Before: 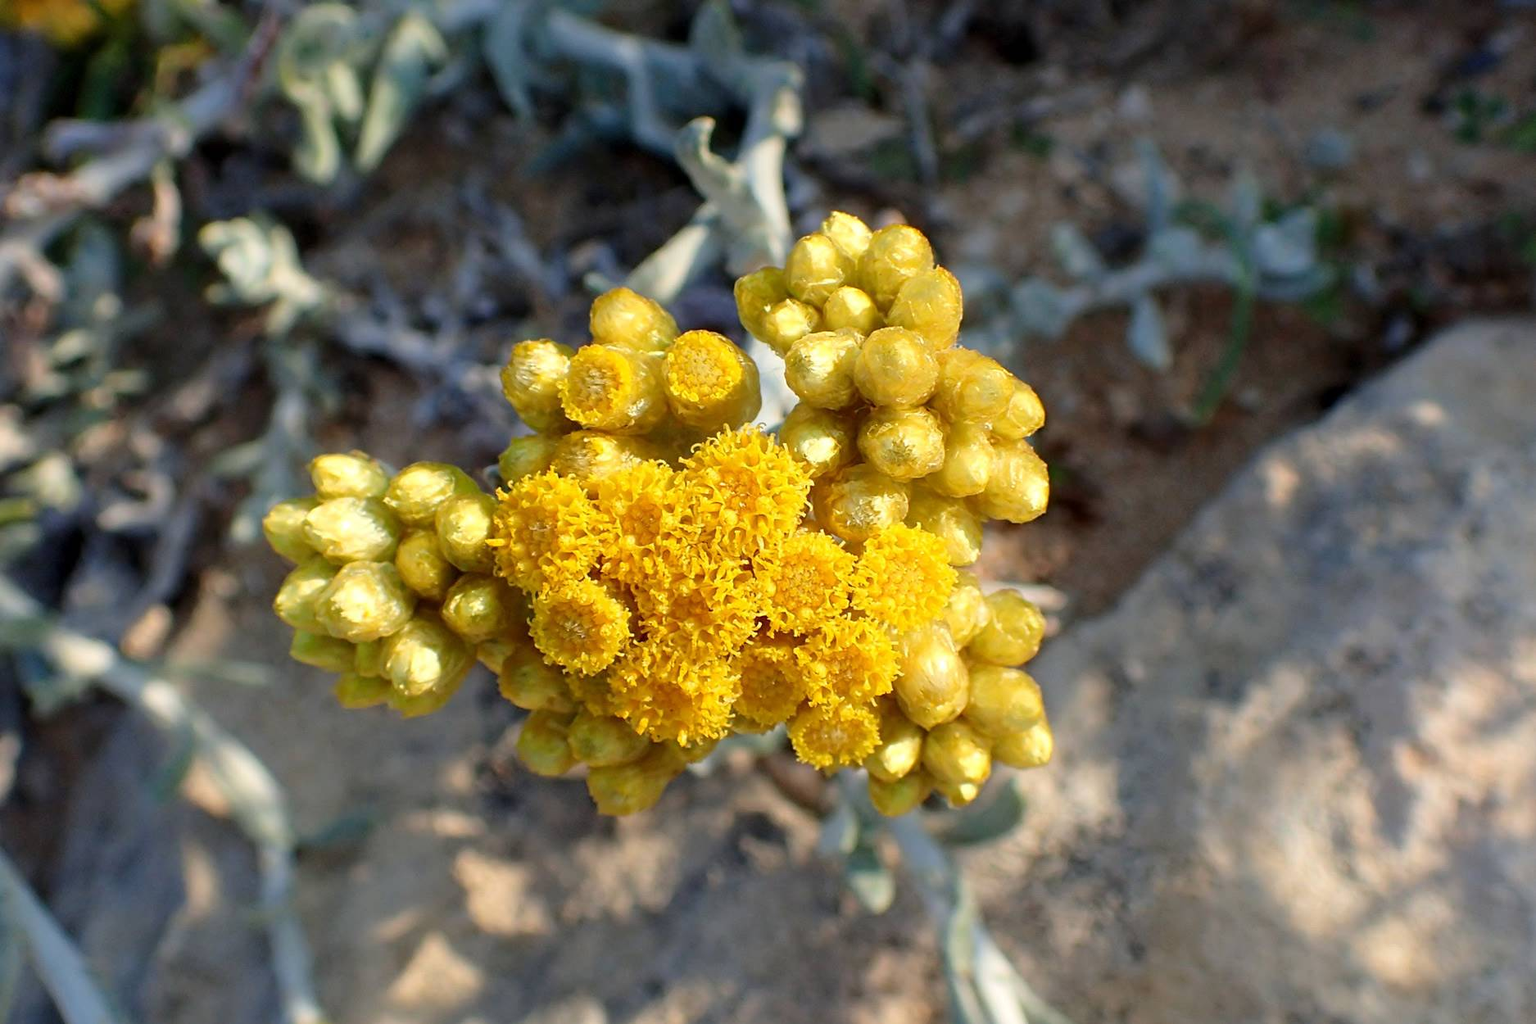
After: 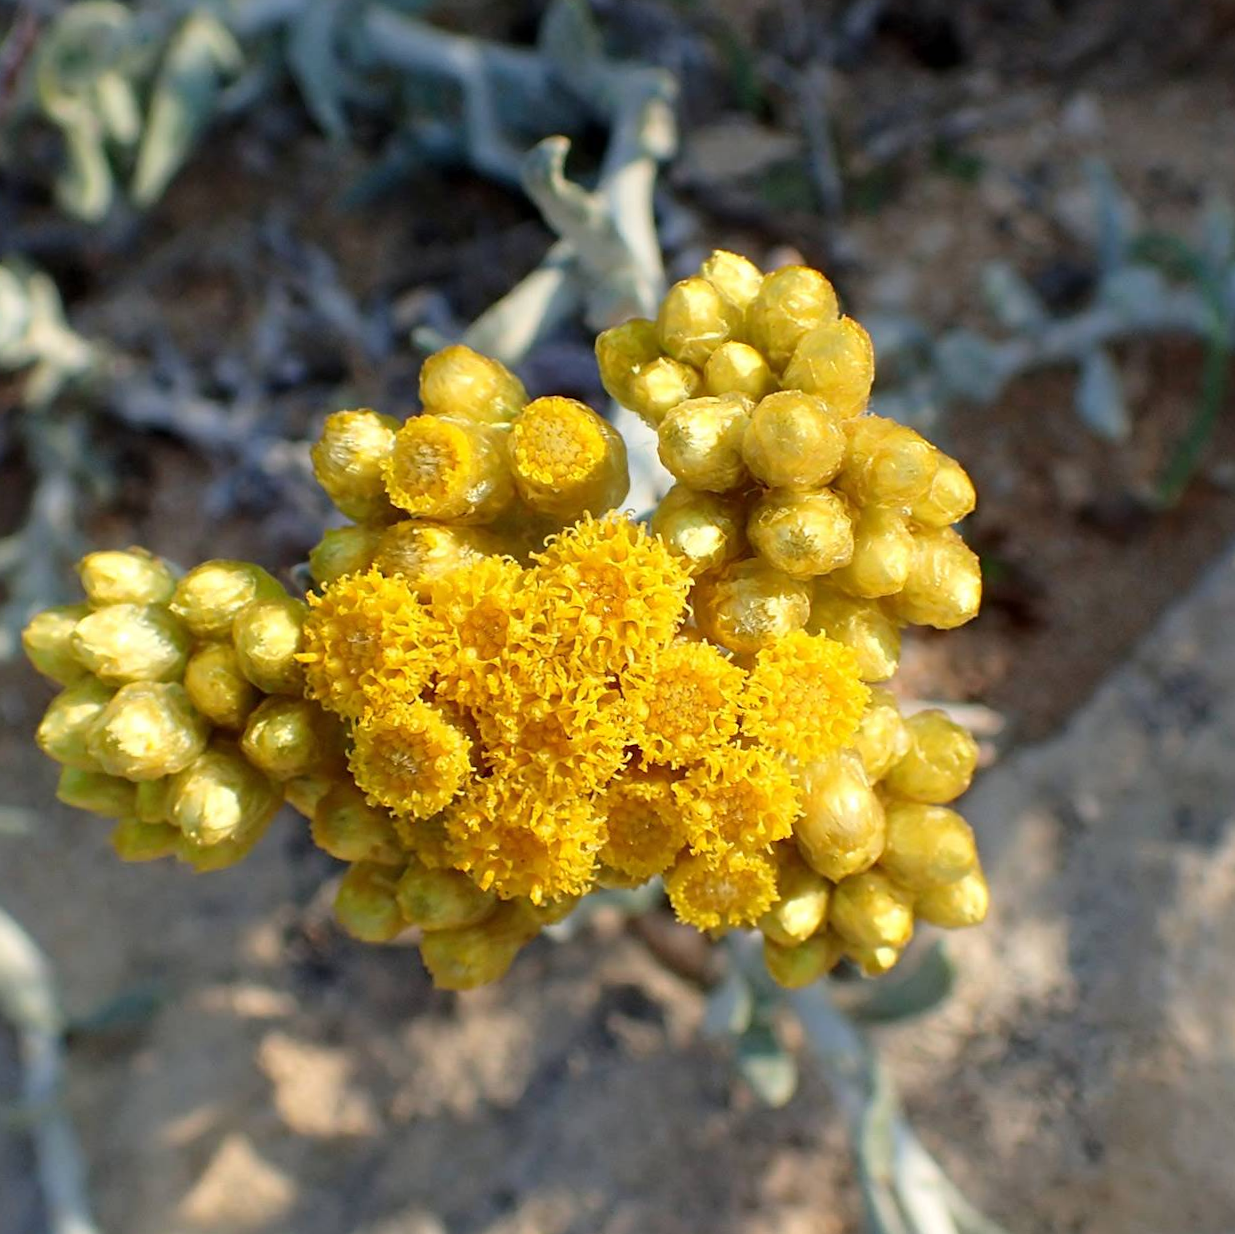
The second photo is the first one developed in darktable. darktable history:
crop and rotate: left 15.546%, right 17.787%
rotate and perspective: rotation -0.45°, automatic cropping original format, crop left 0.008, crop right 0.992, crop top 0.012, crop bottom 0.988
